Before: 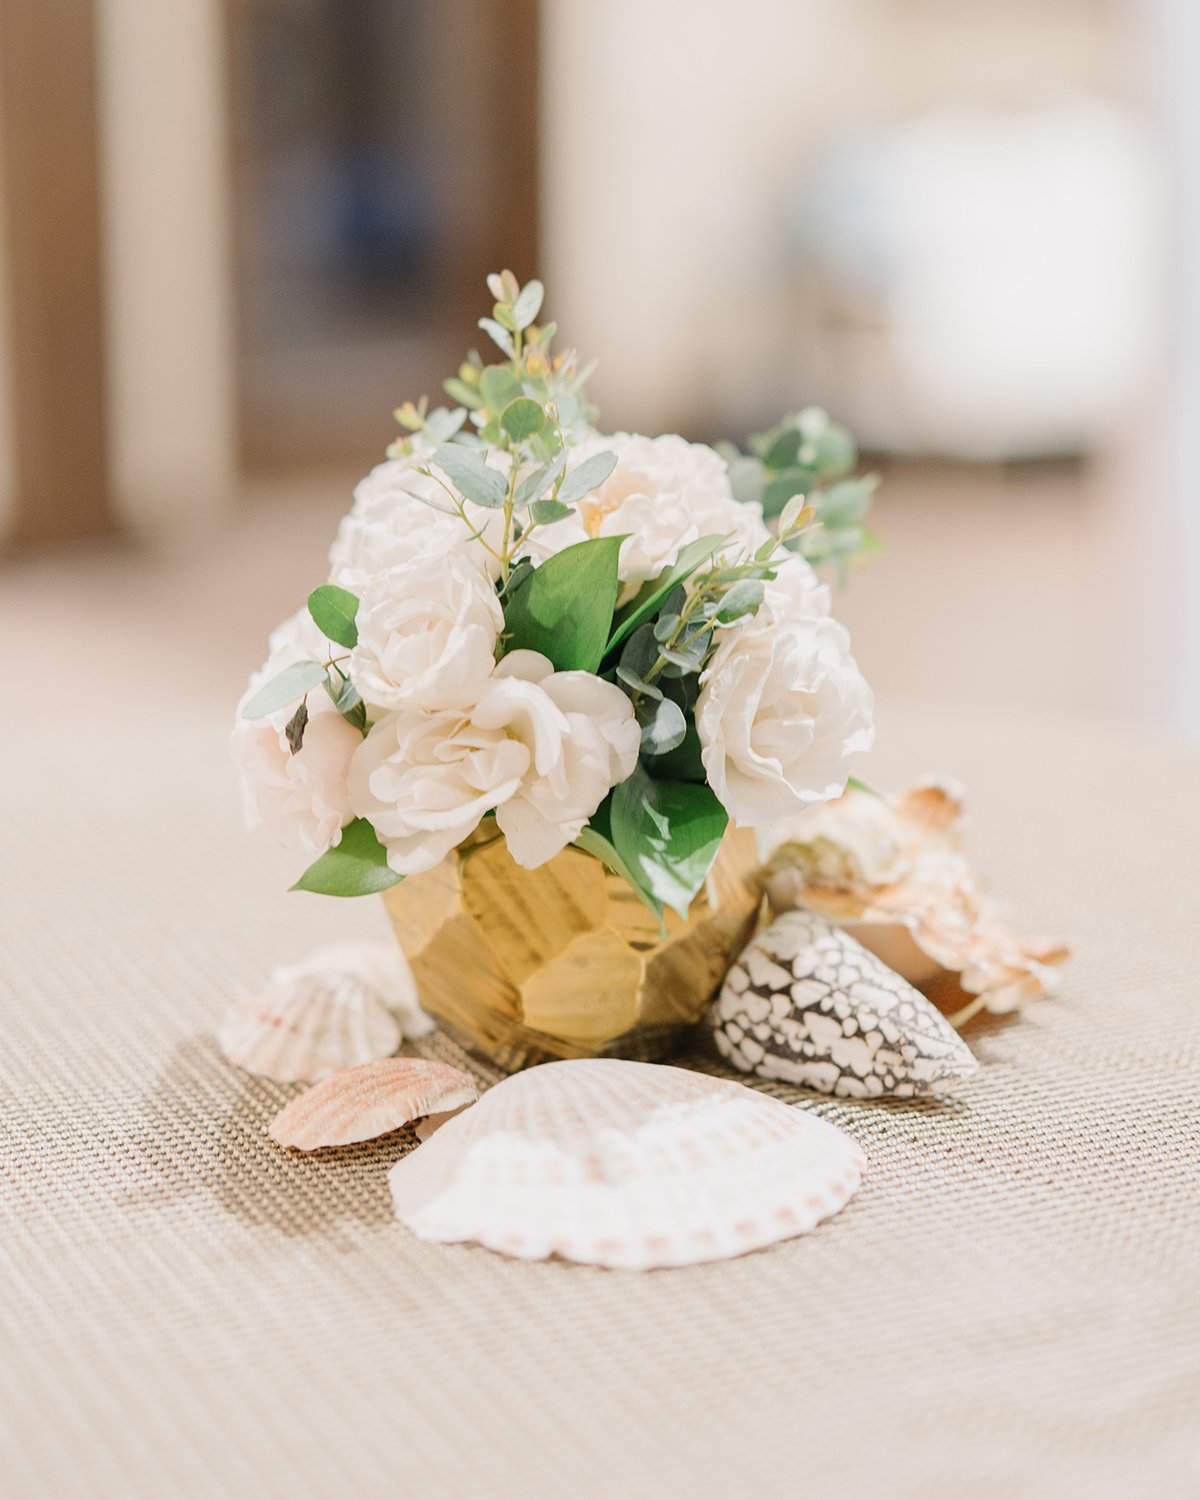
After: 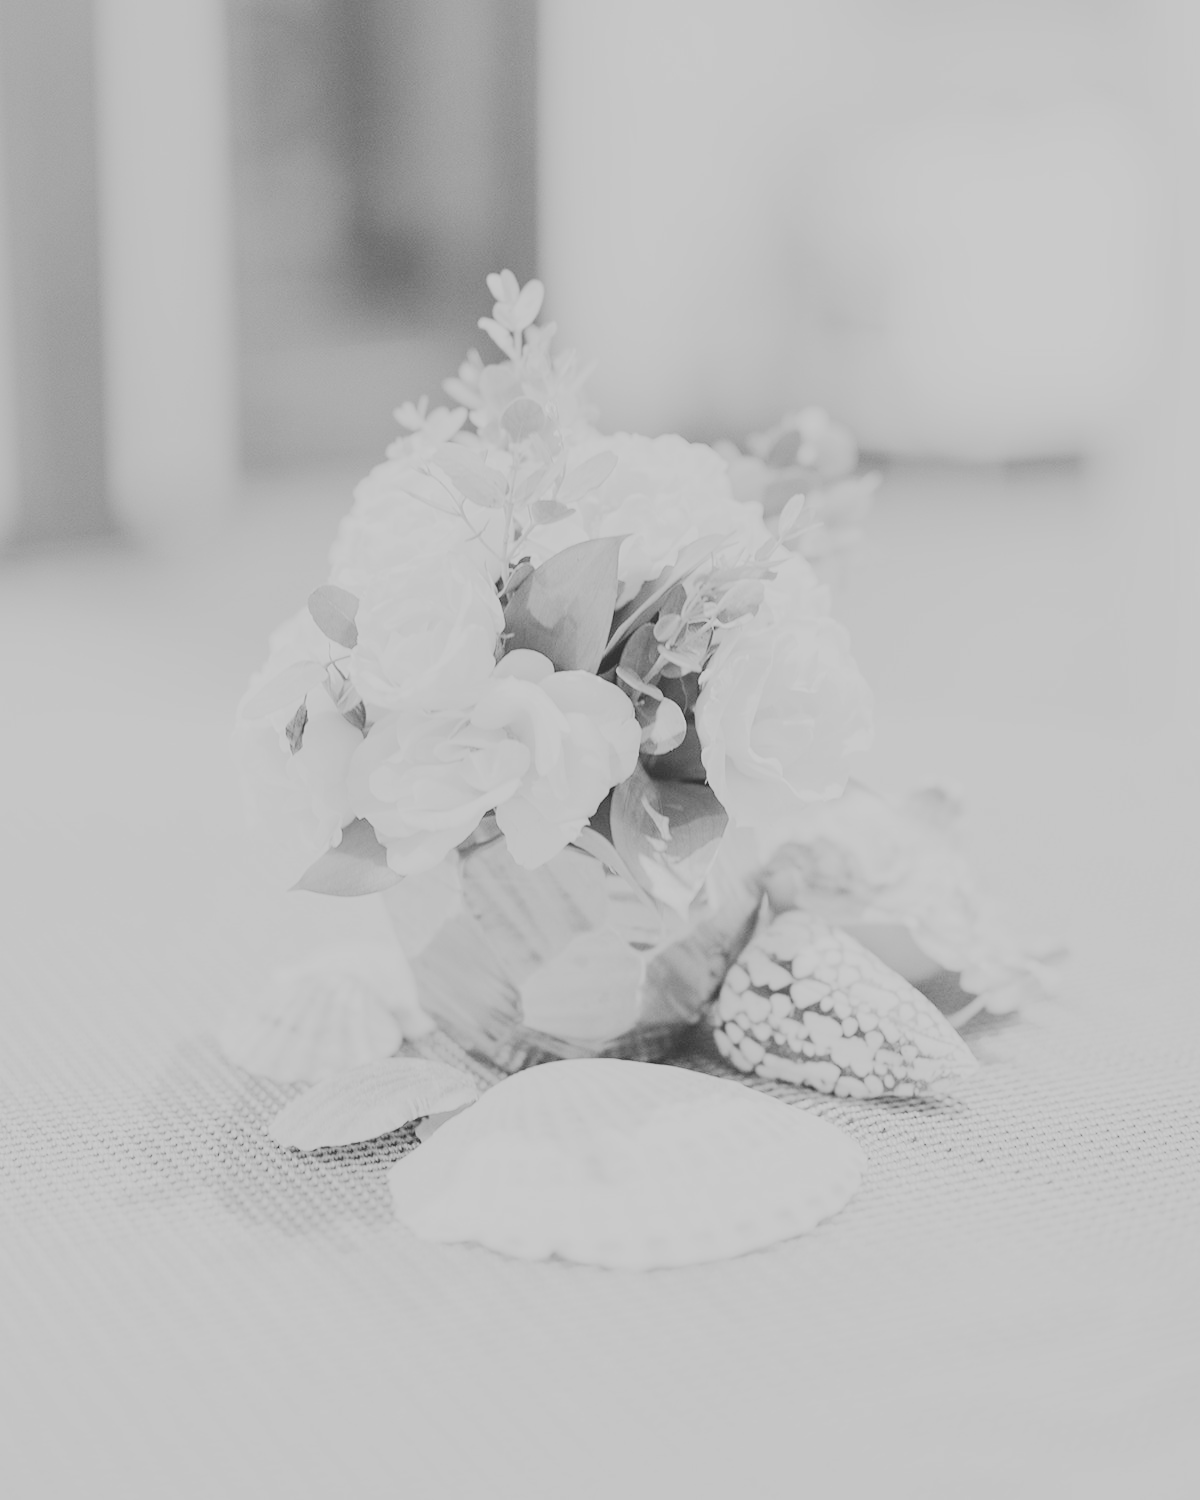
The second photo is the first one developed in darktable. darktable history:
exposure: black level correction 0.002, compensate highlight preservation false
color zones: curves: ch0 [(0, 0.5) (0.143, 0.5) (0.286, 0.5) (0.429, 0.504) (0.571, 0.5) (0.714, 0.509) (0.857, 0.5) (1, 0.5)]; ch1 [(0, 0.425) (0.143, 0.425) (0.286, 0.375) (0.429, 0.405) (0.571, 0.5) (0.714, 0.47) (0.857, 0.425) (1, 0.435)]; ch2 [(0, 0.5) (0.143, 0.5) (0.286, 0.5) (0.429, 0.517) (0.571, 0.5) (0.714, 0.51) (0.857, 0.5) (1, 0.5)]
local contrast: mode bilateral grid, contrast 100, coarseness 100, detail 108%, midtone range 0.2
tone curve: curves: ch0 [(0, 0.23) (0.125, 0.207) (0.245, 0.227) (0.736, 0.695) (1, 0.824)], color space Lab, independent channels, preserve colors none
contrast brightness saturation: saturation -1
